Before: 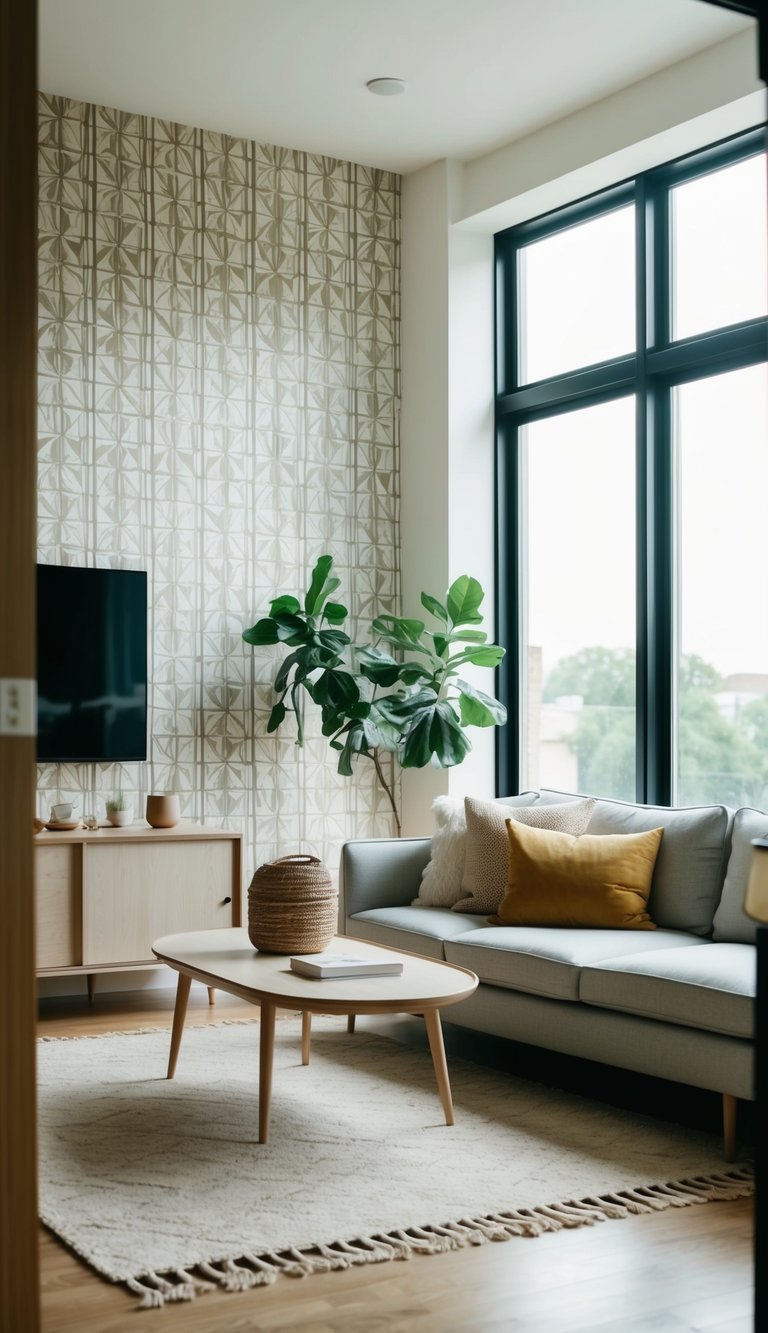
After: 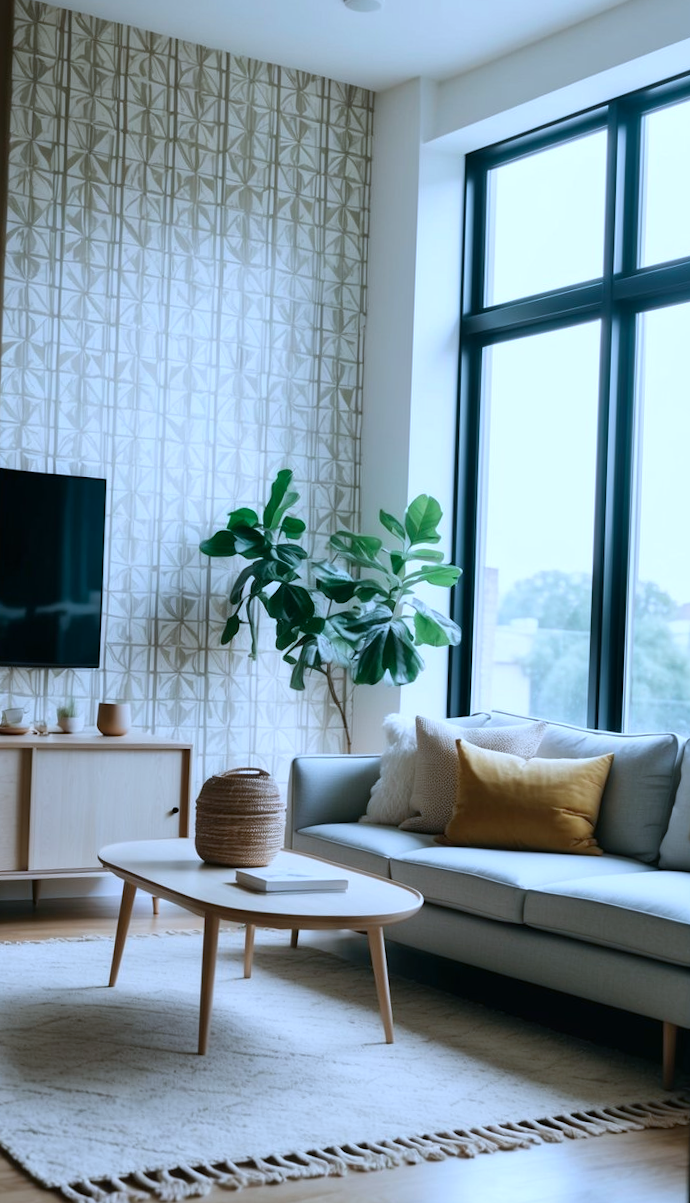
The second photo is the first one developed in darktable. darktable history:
color calibration: gray › normalize channels true, illuminant custom, x 0.39, y 0.392, temperature 3854.65 K, gamut compression 0.009
crop and rotate: angle -2.05°, left 3.106%, top 3.696%, right 1.467%, bottom 0.49%
